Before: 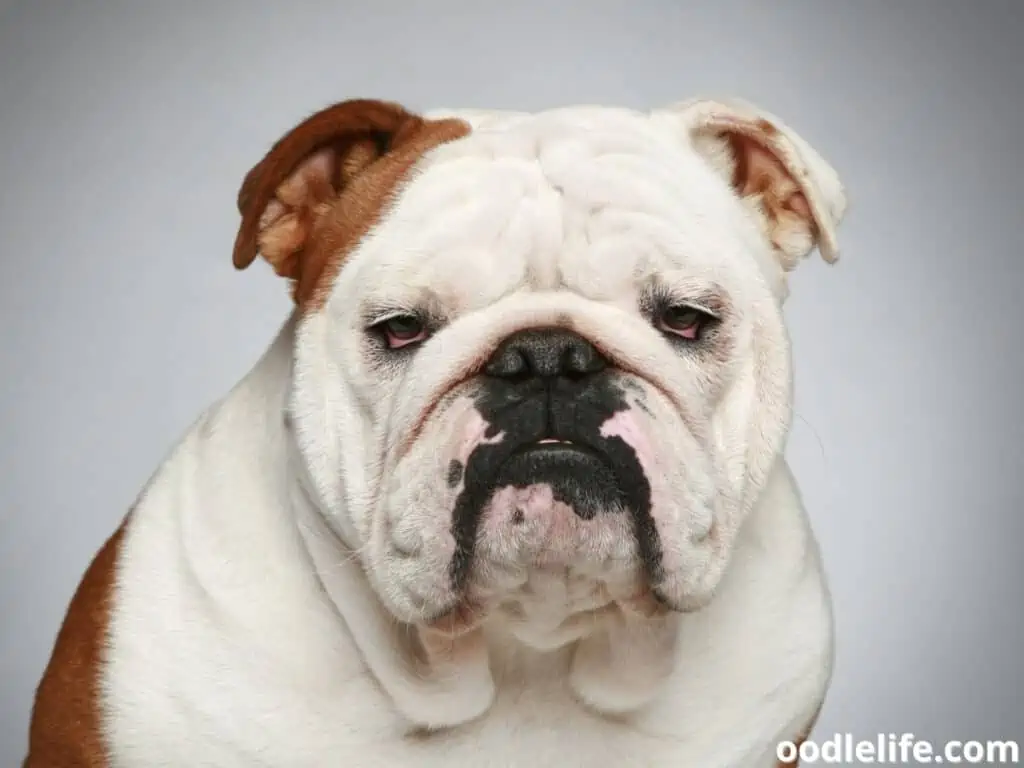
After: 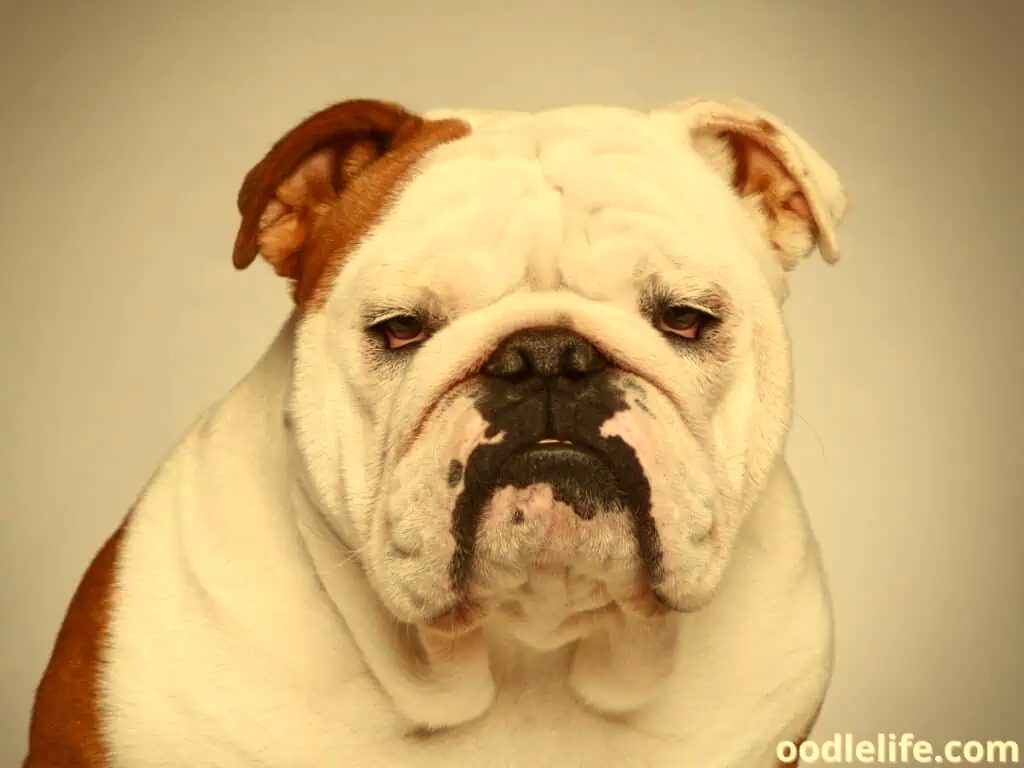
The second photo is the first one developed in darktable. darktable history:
white balance: red 1.08, blue 0.791
color balance rgb: shadows lift › chroma 4.41%, shadows lift › hue 27°, power › chroma 2.5%, power › hue 70°, highlights gain › chroma 1%, highlights gain › hue 27°, saturation formula JzAzBz (2021)
